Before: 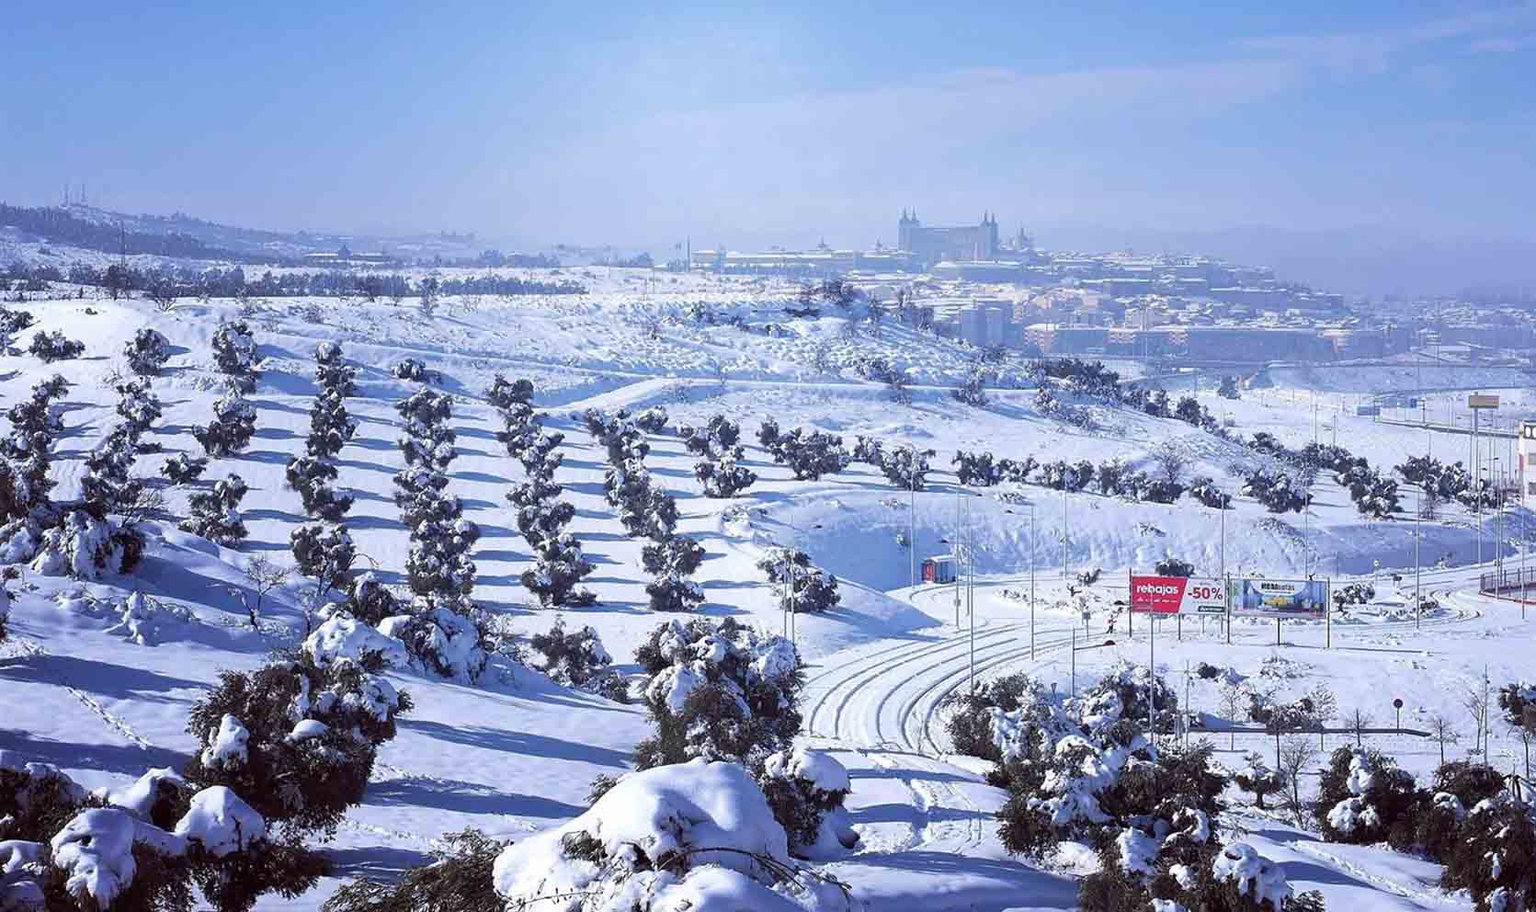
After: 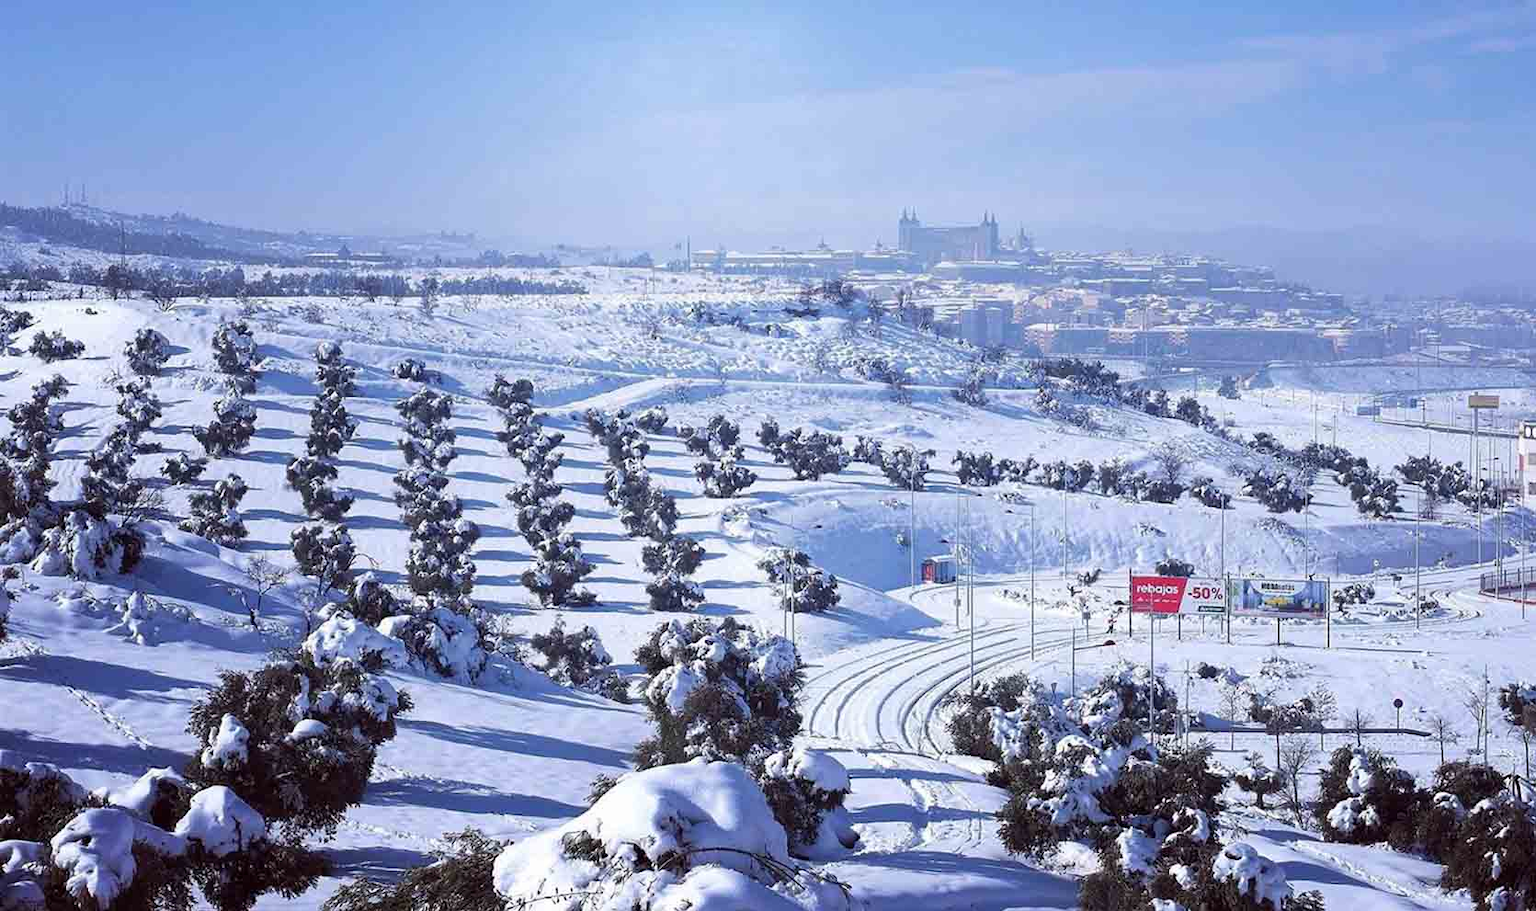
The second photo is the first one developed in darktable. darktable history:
color balance rgb: perceptual saturation grading › global saturation 0.254%
